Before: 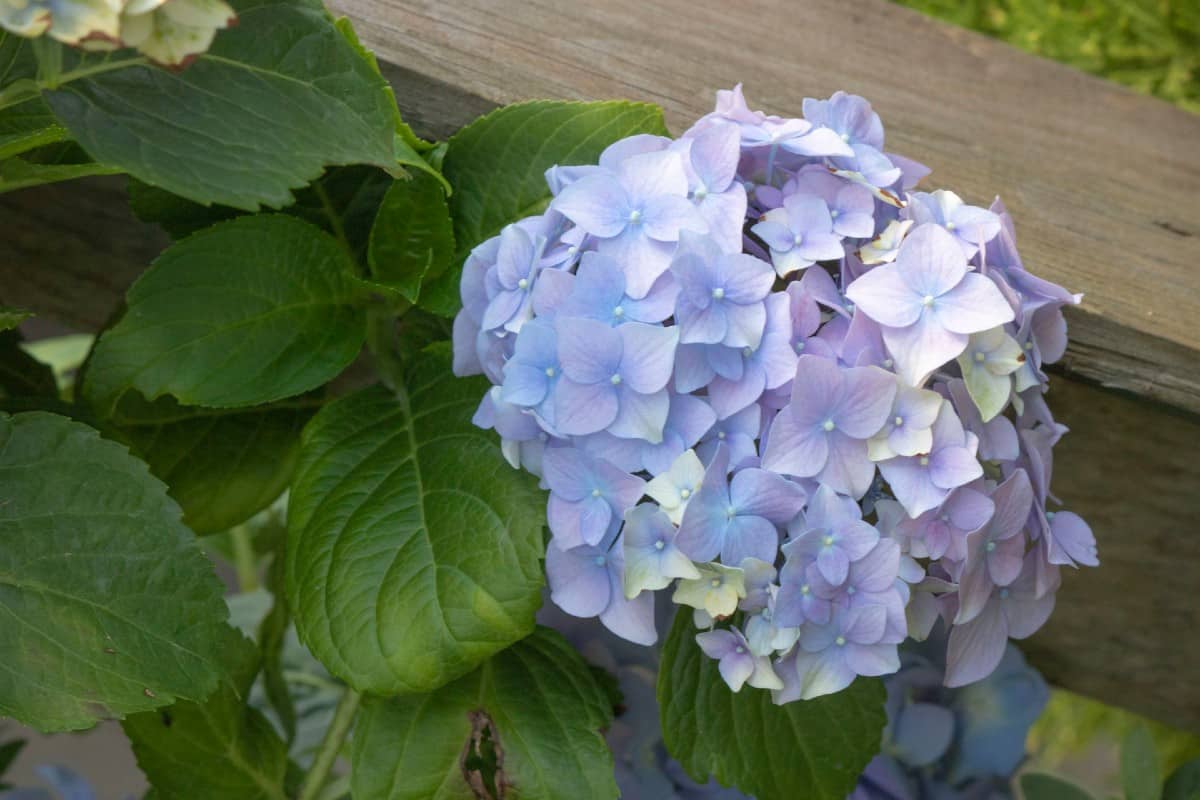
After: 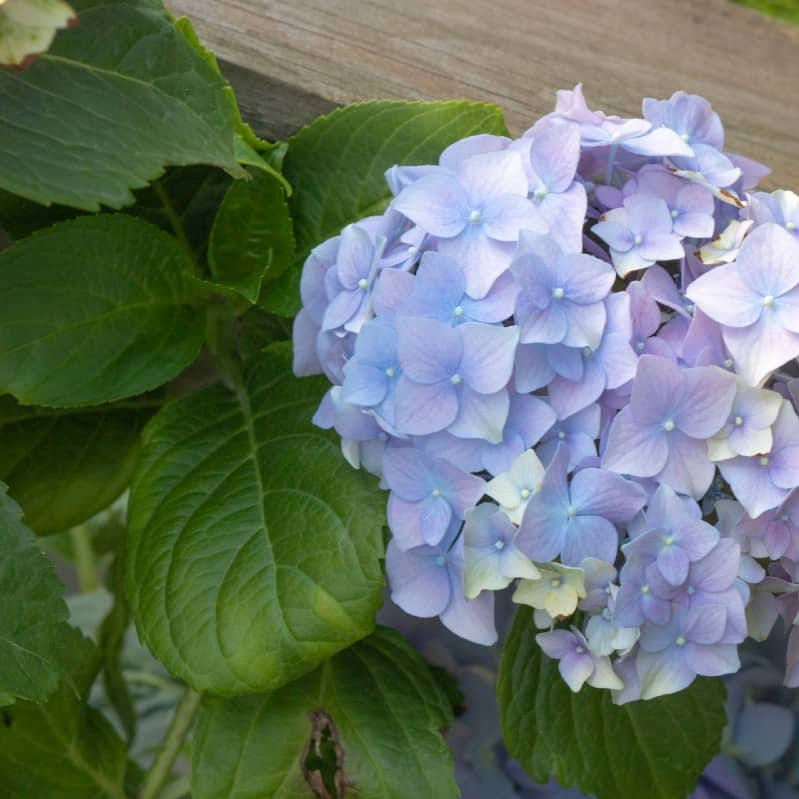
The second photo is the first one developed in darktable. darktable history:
crop and rotate: left 13.355%, right 20.038%
